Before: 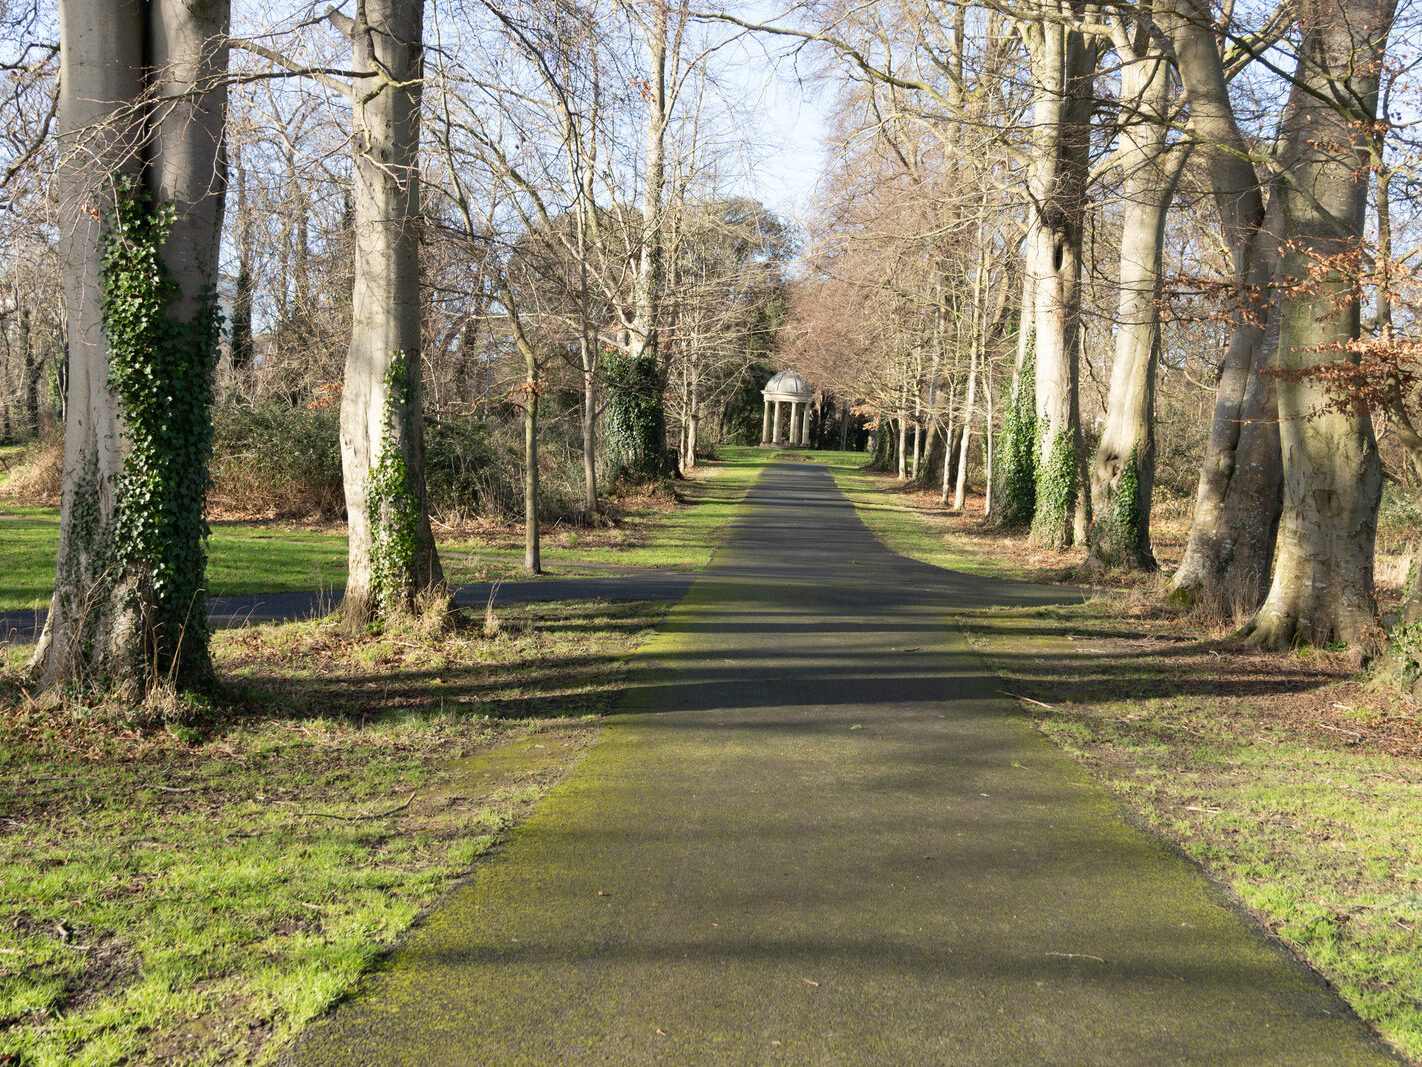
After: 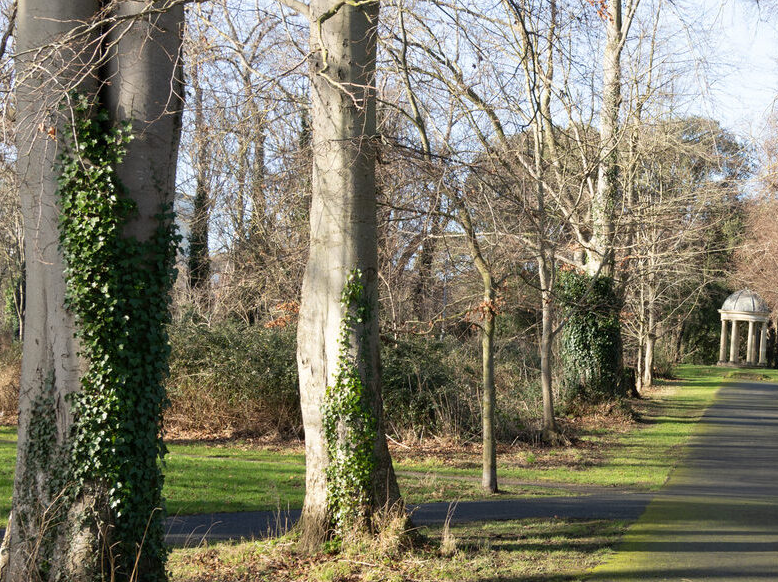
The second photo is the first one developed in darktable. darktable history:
tone equalizer: on, module defaults
crop and rotate: left 3.026%, top 7.631%, right 42.242%, bottom 37.811%
